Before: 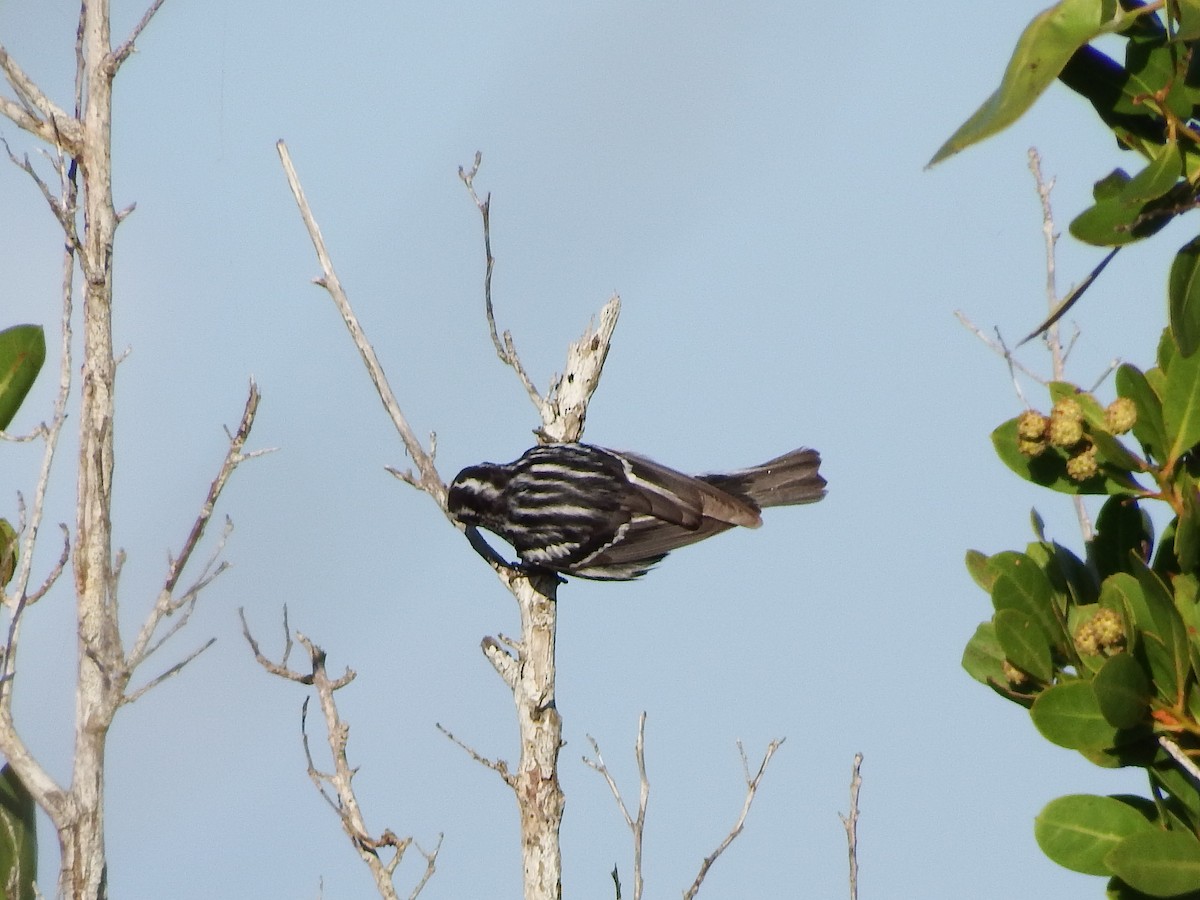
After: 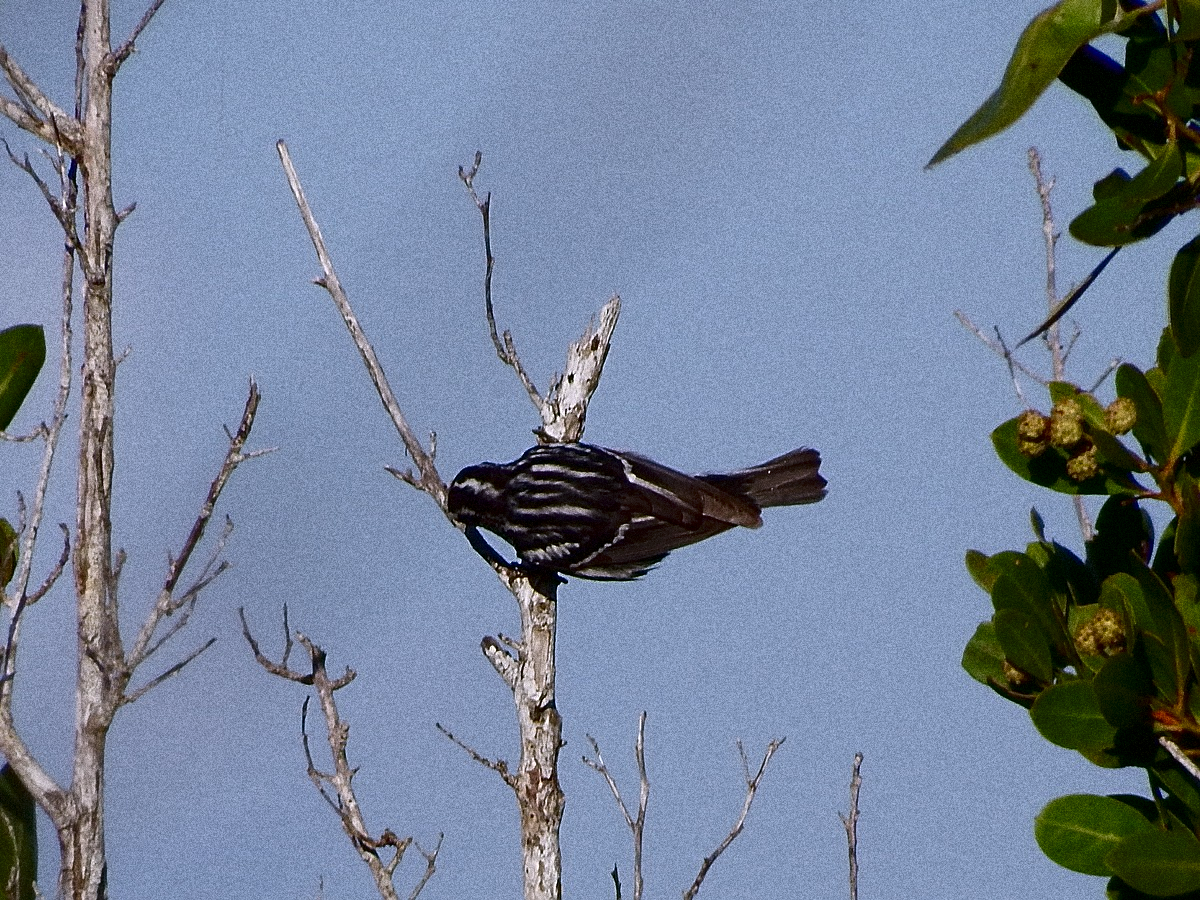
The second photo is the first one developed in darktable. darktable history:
contrast brightness saturation: brightness -0.52
white balance: red 1.004, blue 1.096
sharpen: on, module defaults
grain: coarseness 14.49 ISO, strength 48.04%, mid-tones bias 35%
